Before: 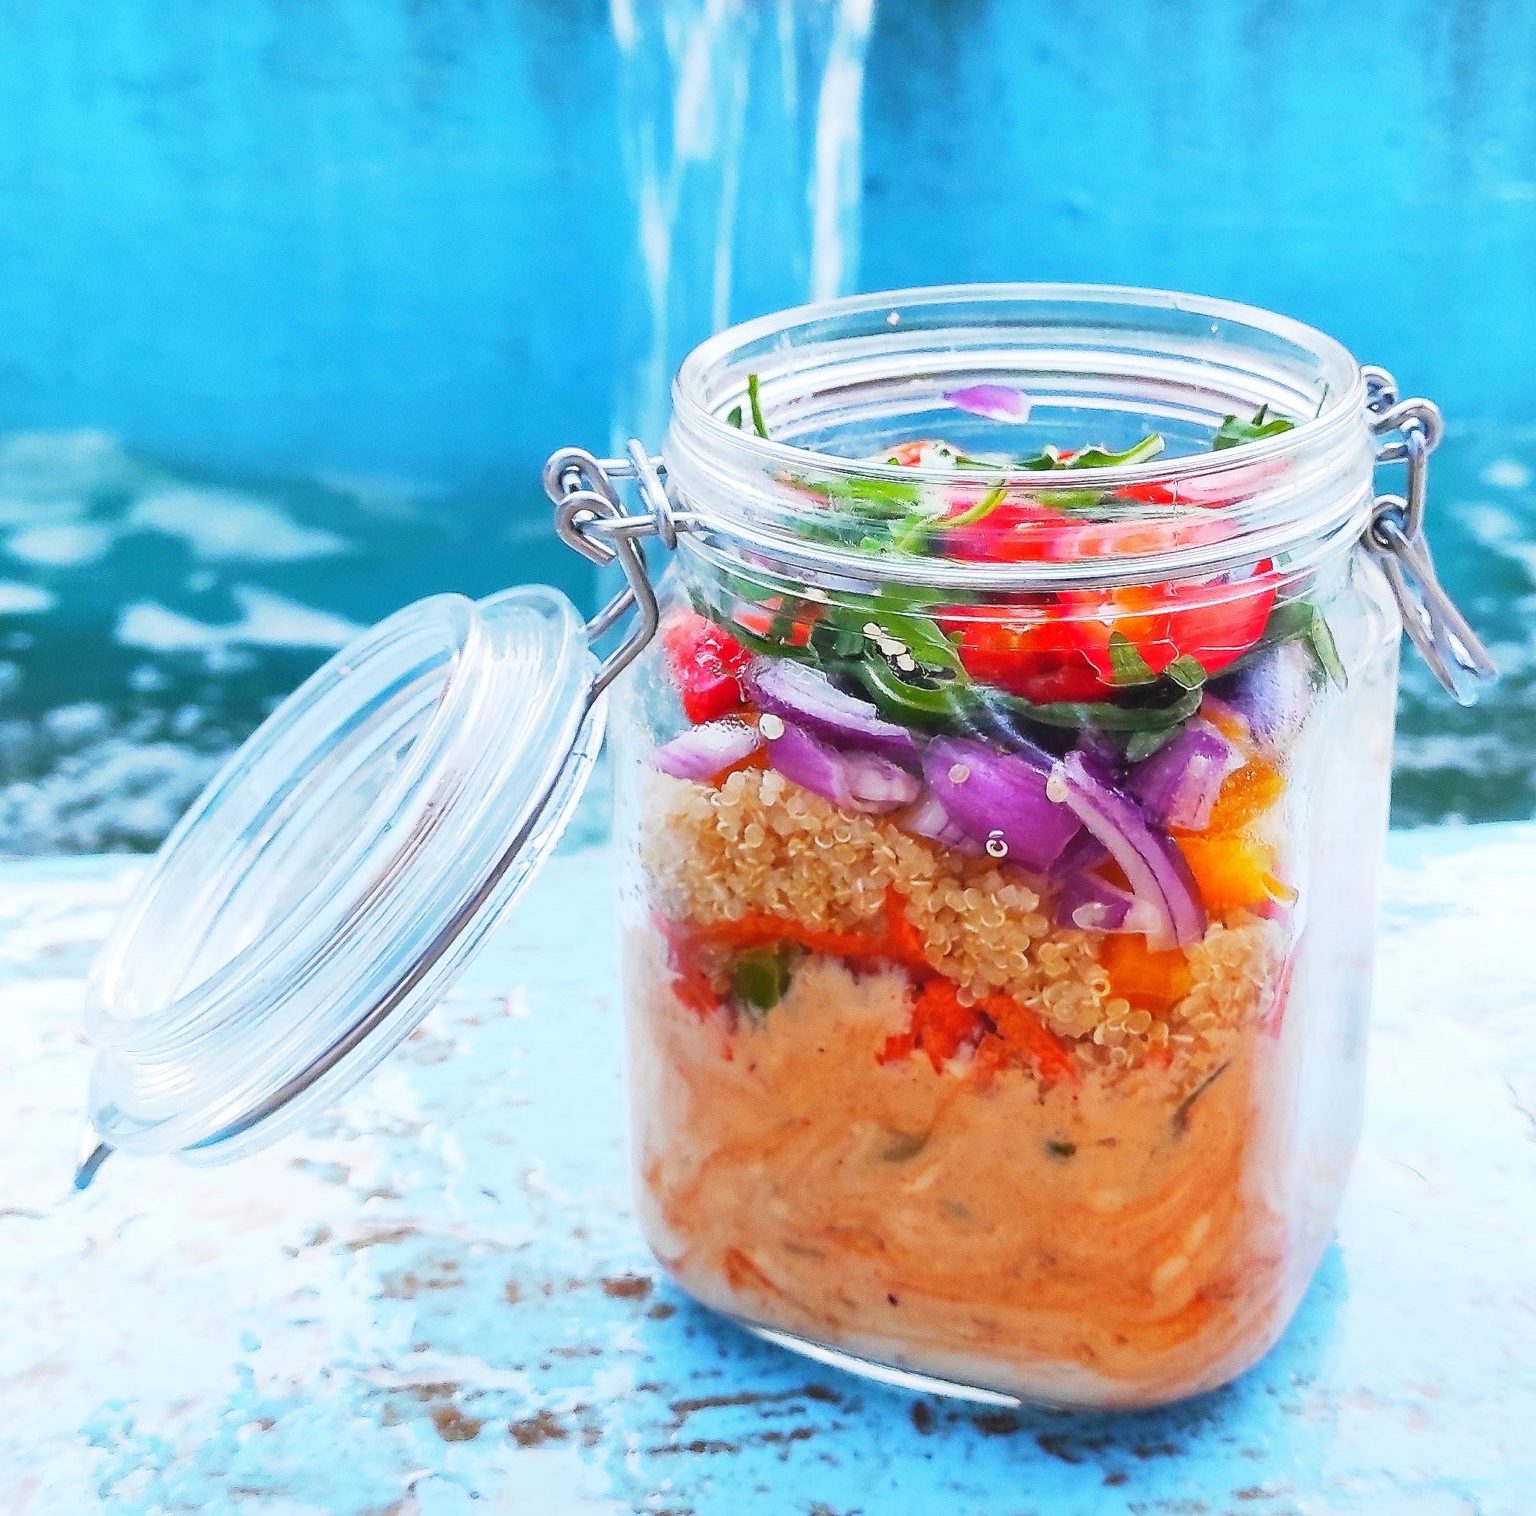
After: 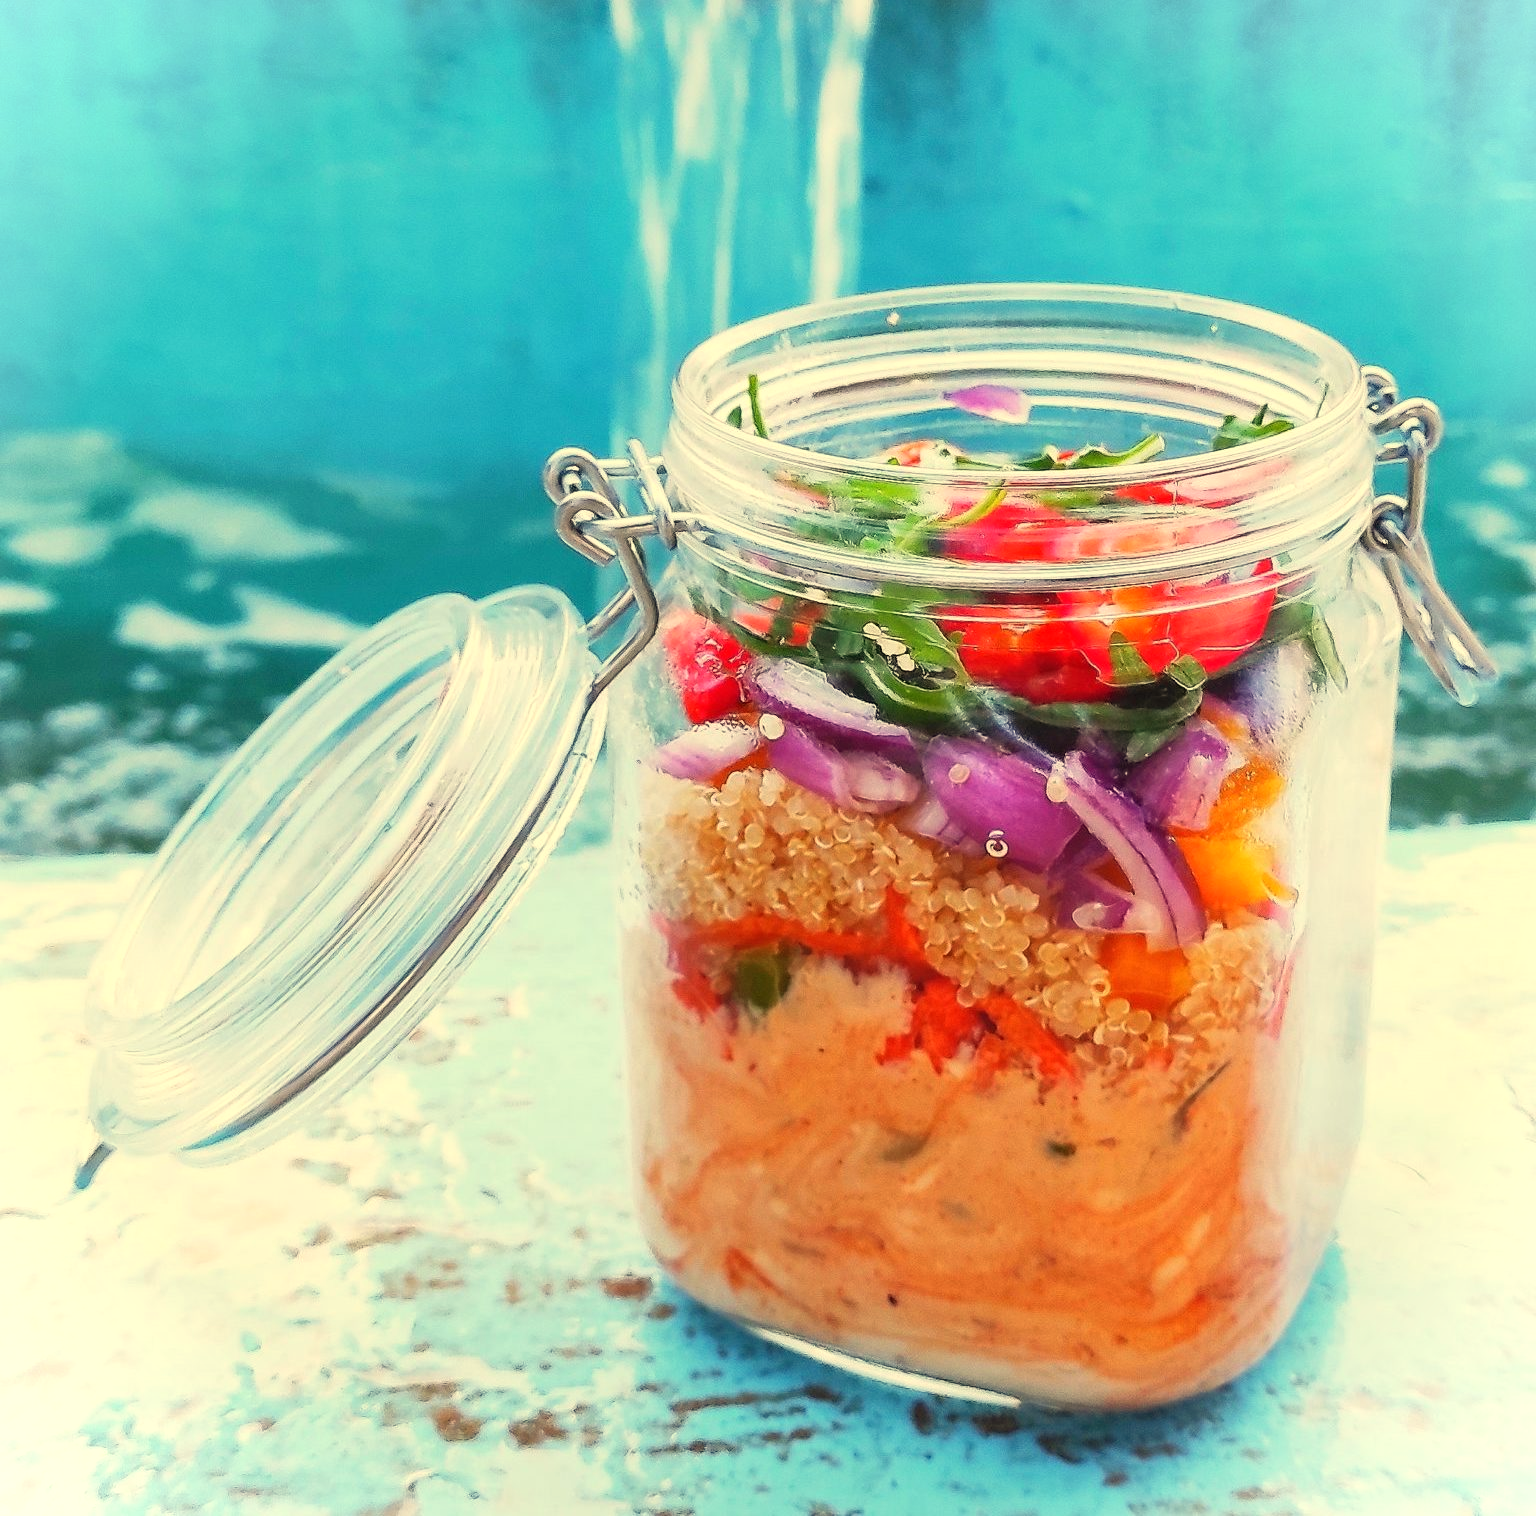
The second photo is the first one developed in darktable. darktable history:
white balance: red 1.08, blue 0.791
vignetting: fall-off start 100%, brightness 0.3, saturation 0
